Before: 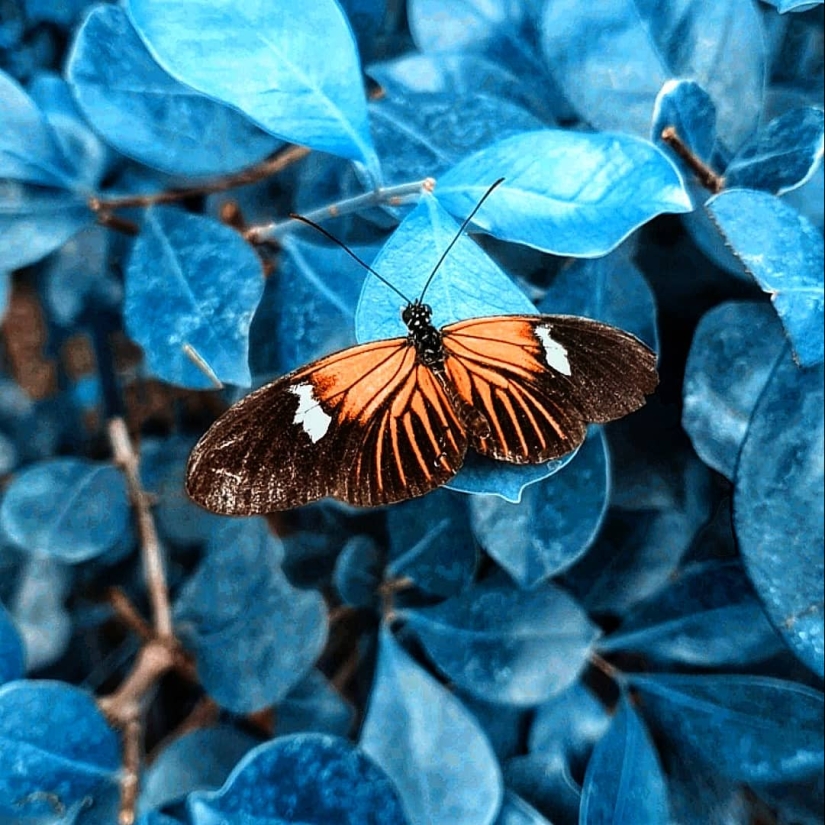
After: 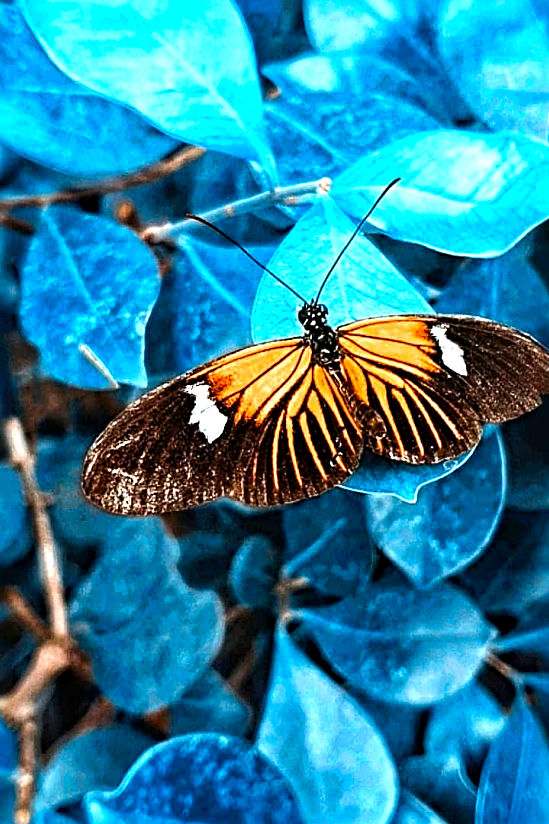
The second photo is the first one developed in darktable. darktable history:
white balance: emerald 1
color balance rgb: perceptual saturation grading › global saturation 34.05%, global vibrance 5.56%
sharpen: radius 4.883
crop and rotate: left 12.648%, right 20.685%
exposure: exposure 0.564 EV, compensate highlight preservation false
